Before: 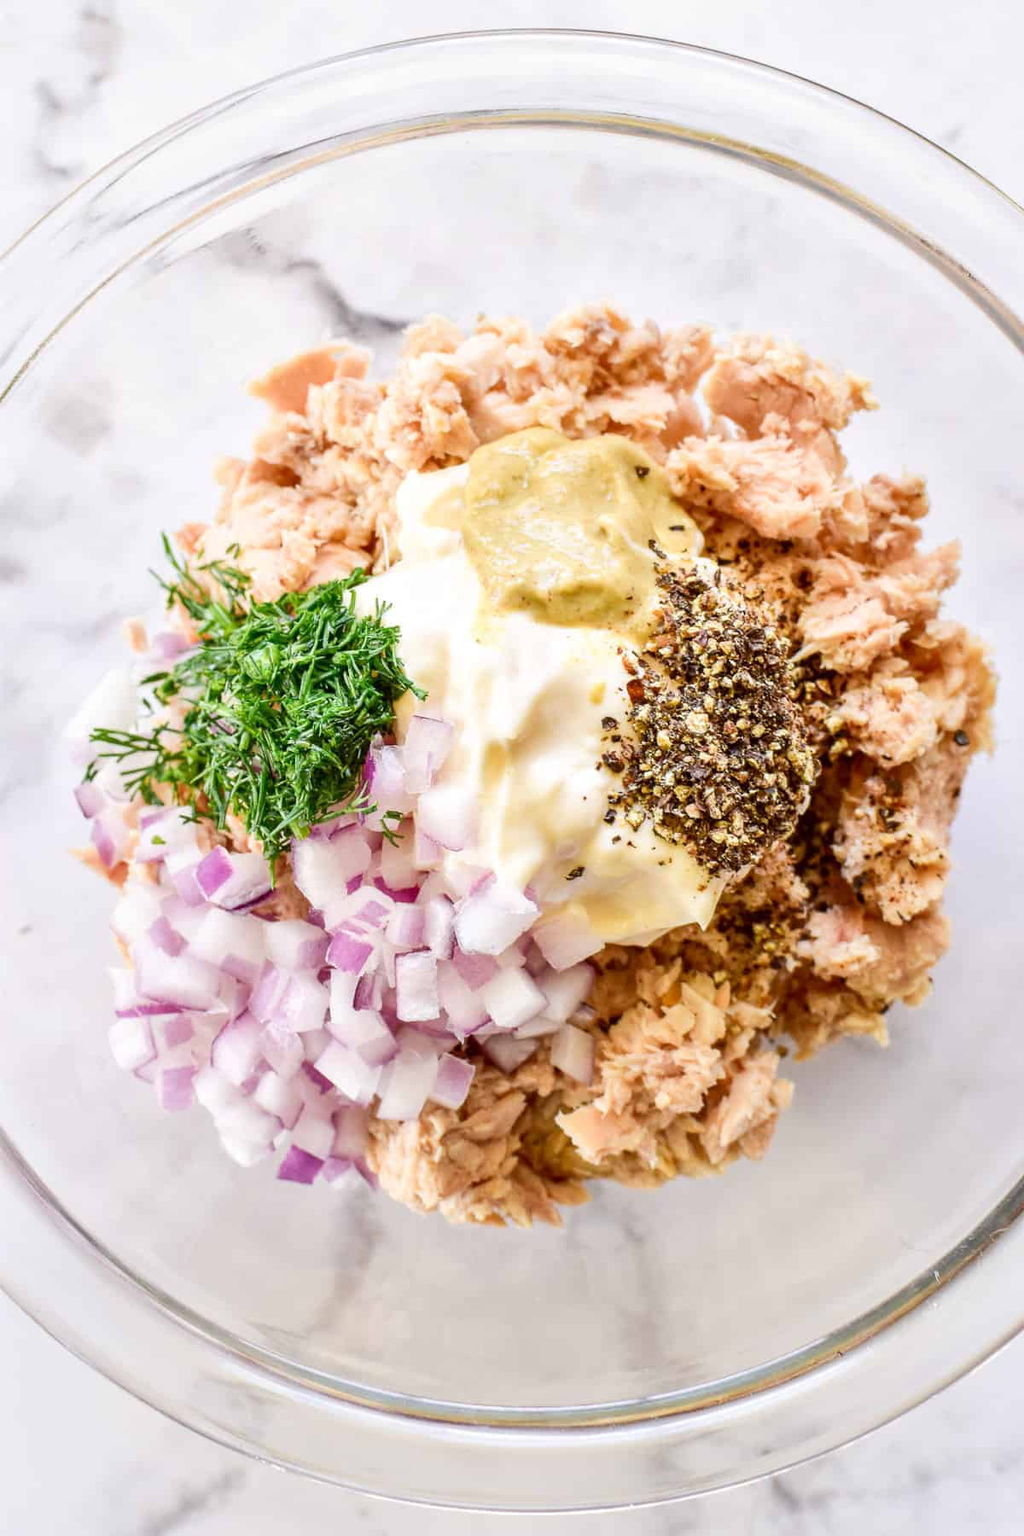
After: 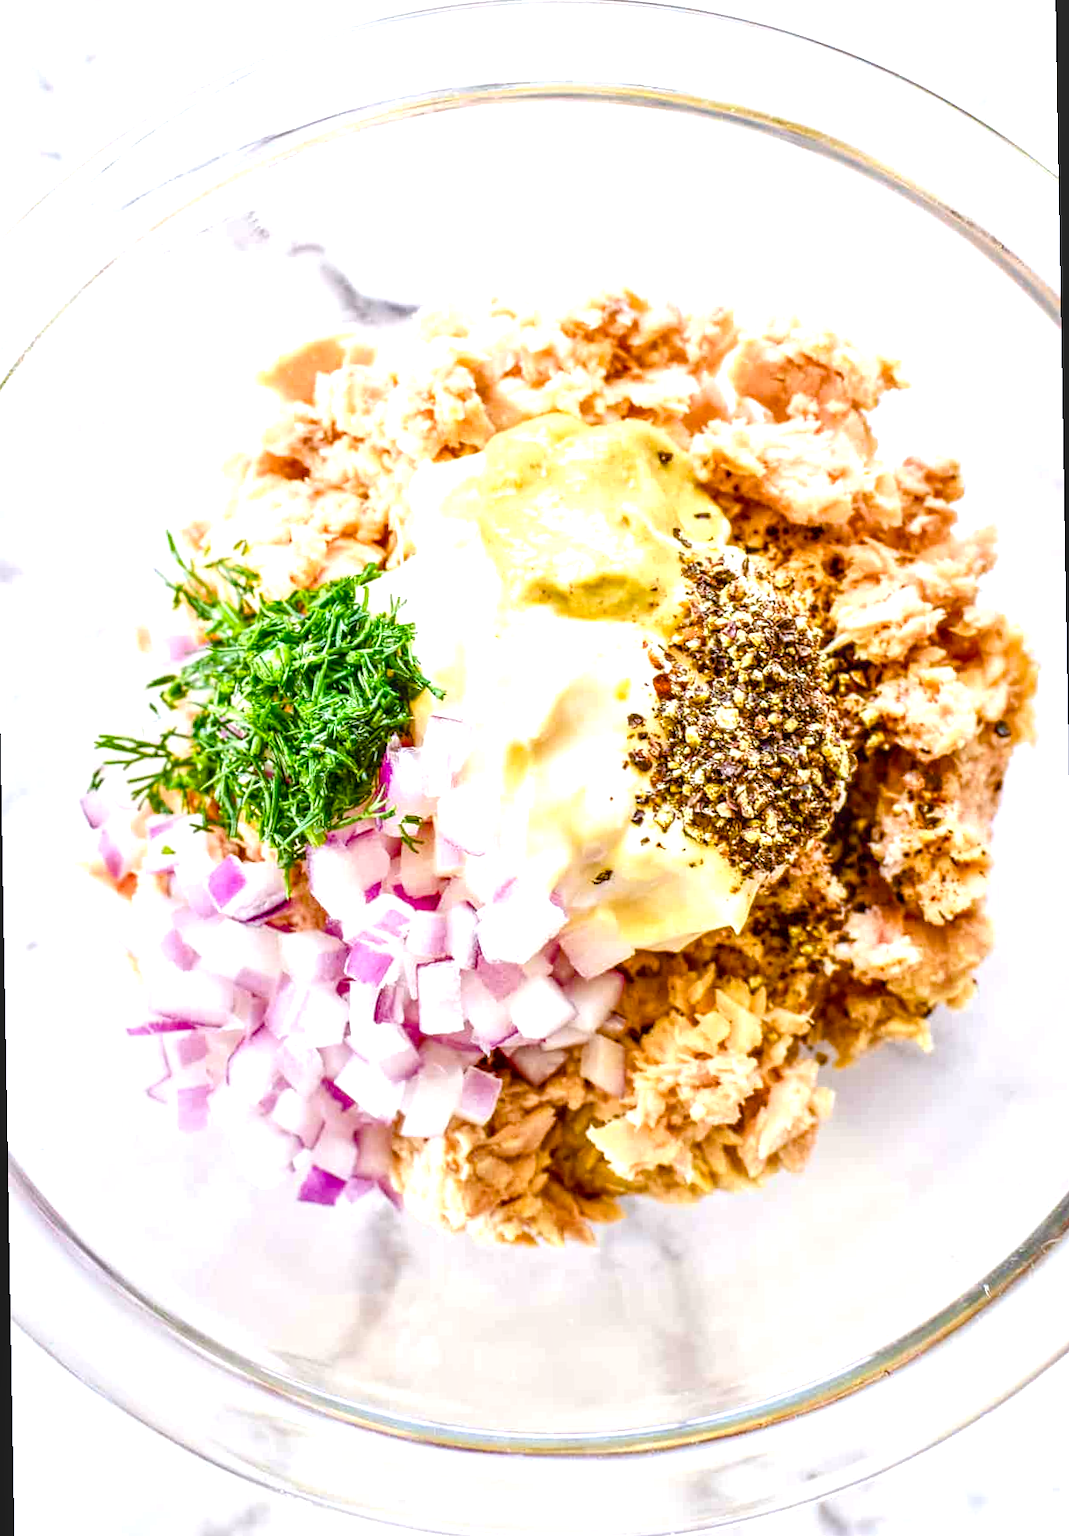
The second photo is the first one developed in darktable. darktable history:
exposure: black level correction 0, exposure 0.7 EV, compensate exposure bias true, compensate highlight preservation false
color balance rgb: perceptual saturation grading › global saturation 20%, perceptual saturation grading › highlights -25%, perceptual saturation grading › shadows 50.52%, global vibrance 40.24%
white balance: red 0.982, blue 1.018
local contrast: on, module defaults
rotate and perspective: rotation -1°, crop left 0.011, crop right 0.989, crop top 0.025, crop bottom 0.975
